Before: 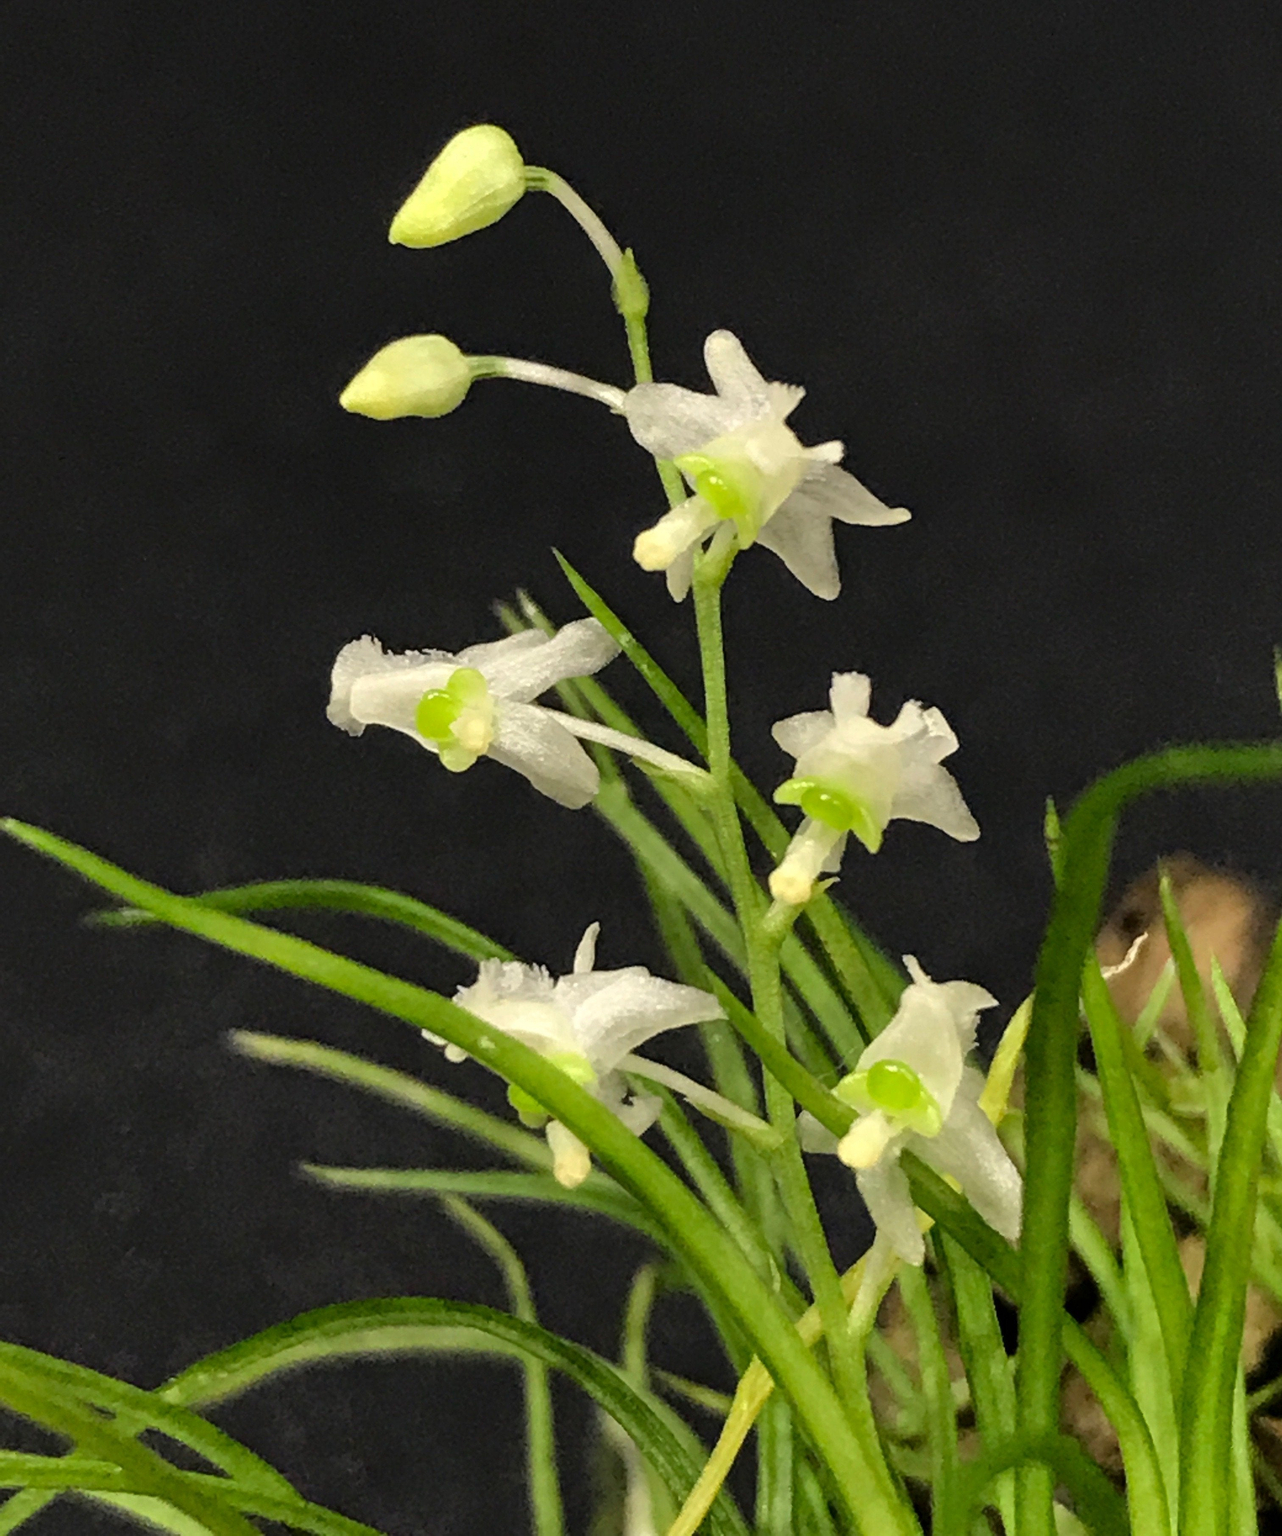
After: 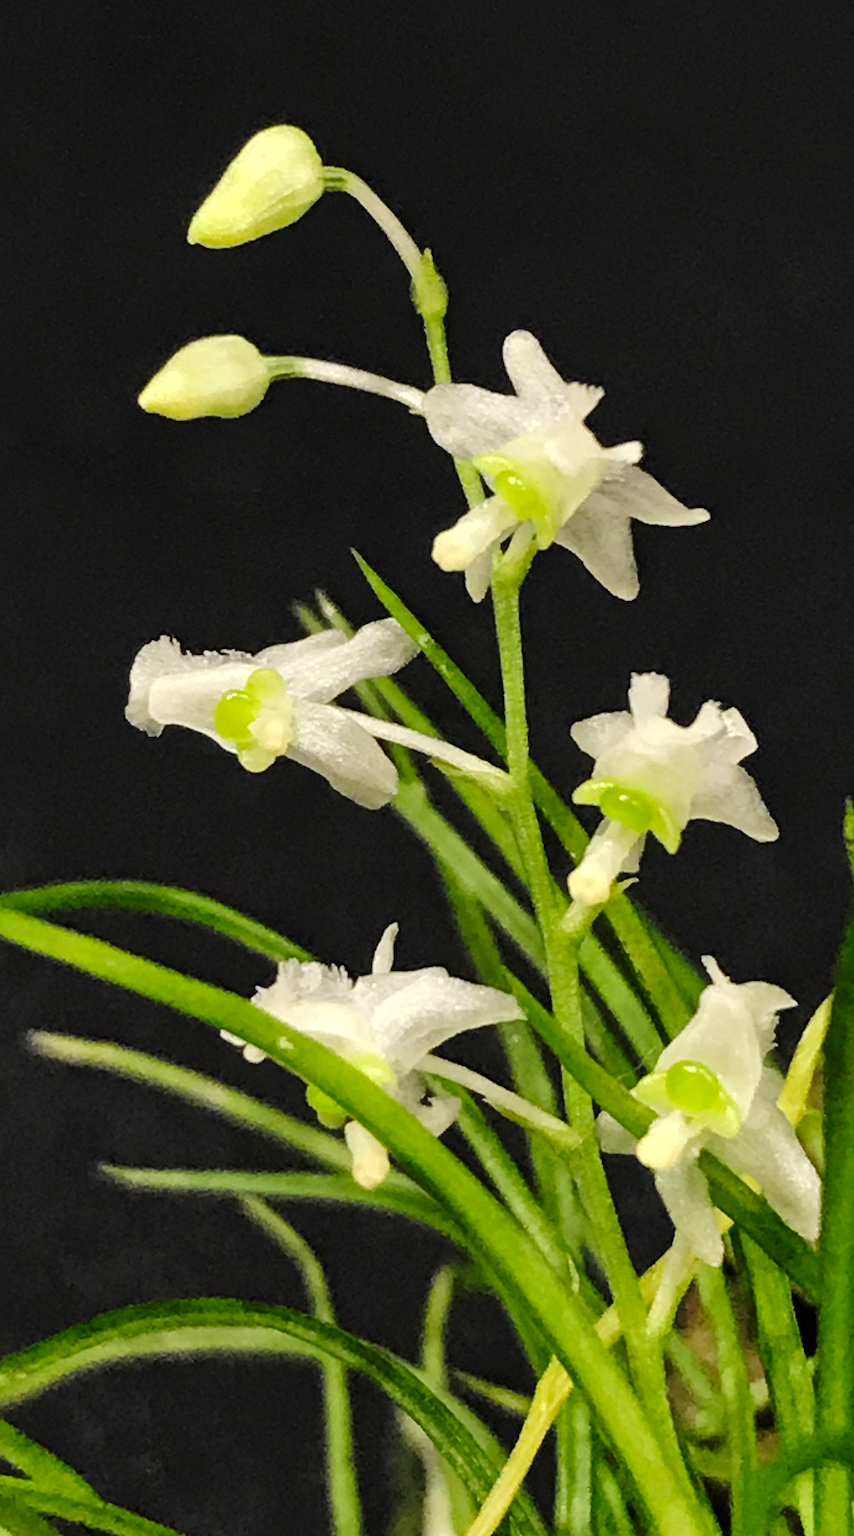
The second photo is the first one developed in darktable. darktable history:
tone curve: curves: ch0 [(0, 0) (0.003, 0.018) (0.011, 0.019) (0.025, 0.024) (0.044, 0.037) (0.069, 0.053) (0.1, 0.075) (0.136, 0.105) (0.177, 0.136) (0.224, 0.179) (0.277, 0.244) (0.335, 0.319) (0.399, 0.4) (0.468, 0.495) (0.543, 0.58) (0.623, 0.671) (0.709, 0.757) (0.801, 0.838) (0.898, 0.913) (1, 1)], preserve colors none
crop and rotate: left 15.754%, right 17.579%
local contrast: mode bilateral grid, contrast 20, coarseness 50, detail 120%, midtone range 0.2
